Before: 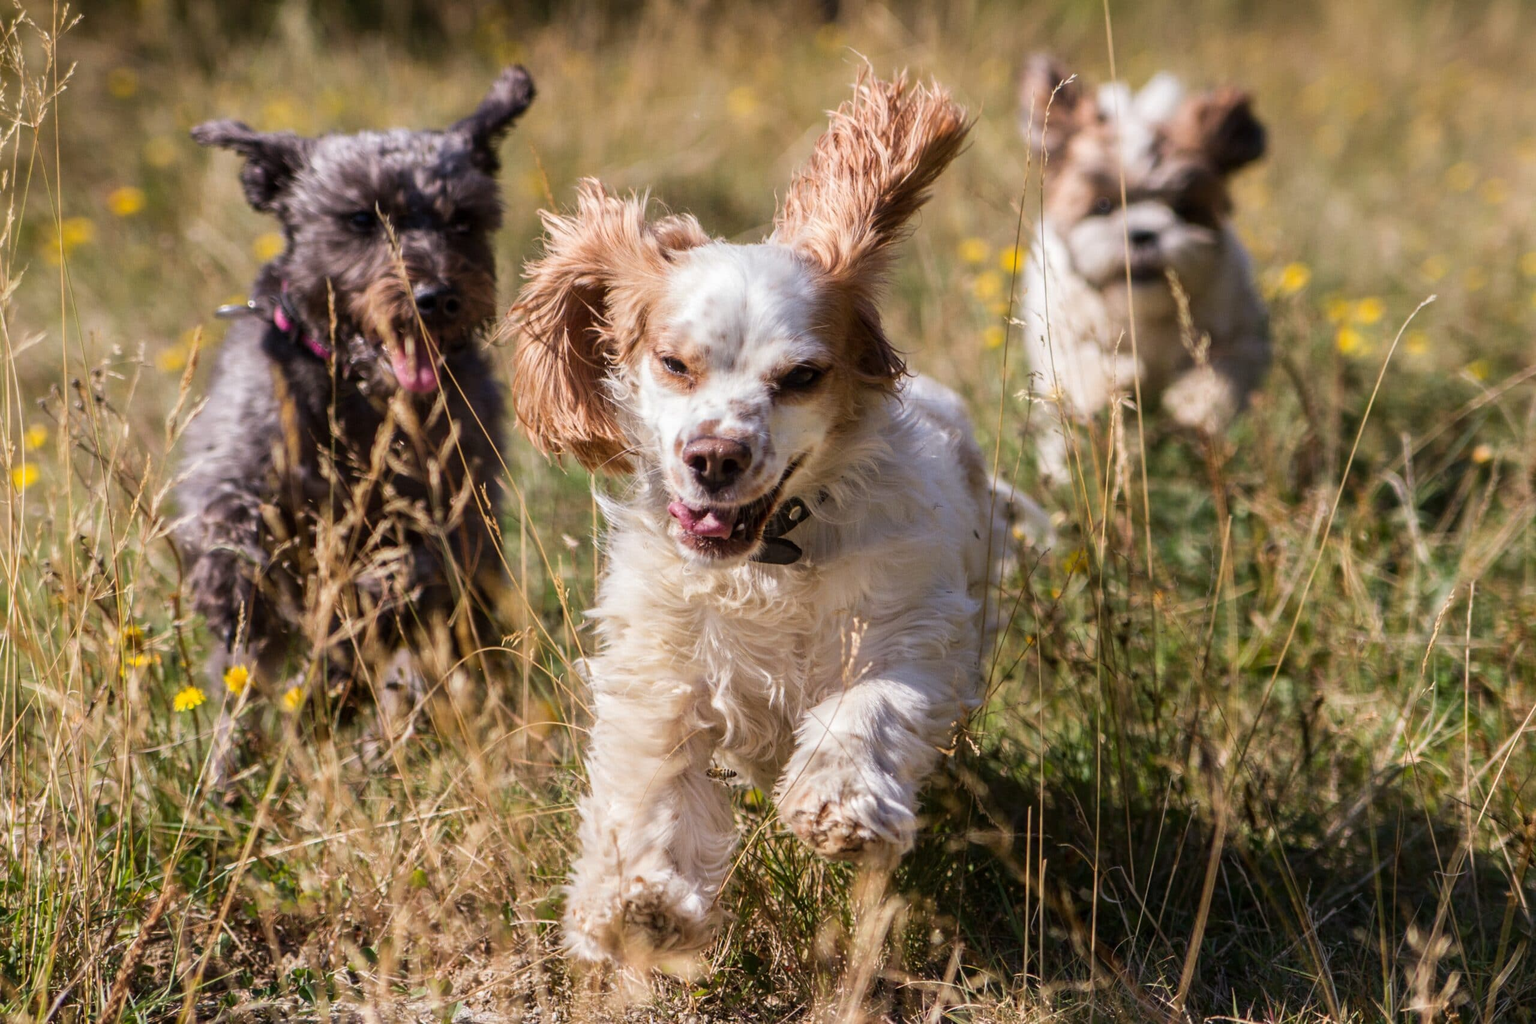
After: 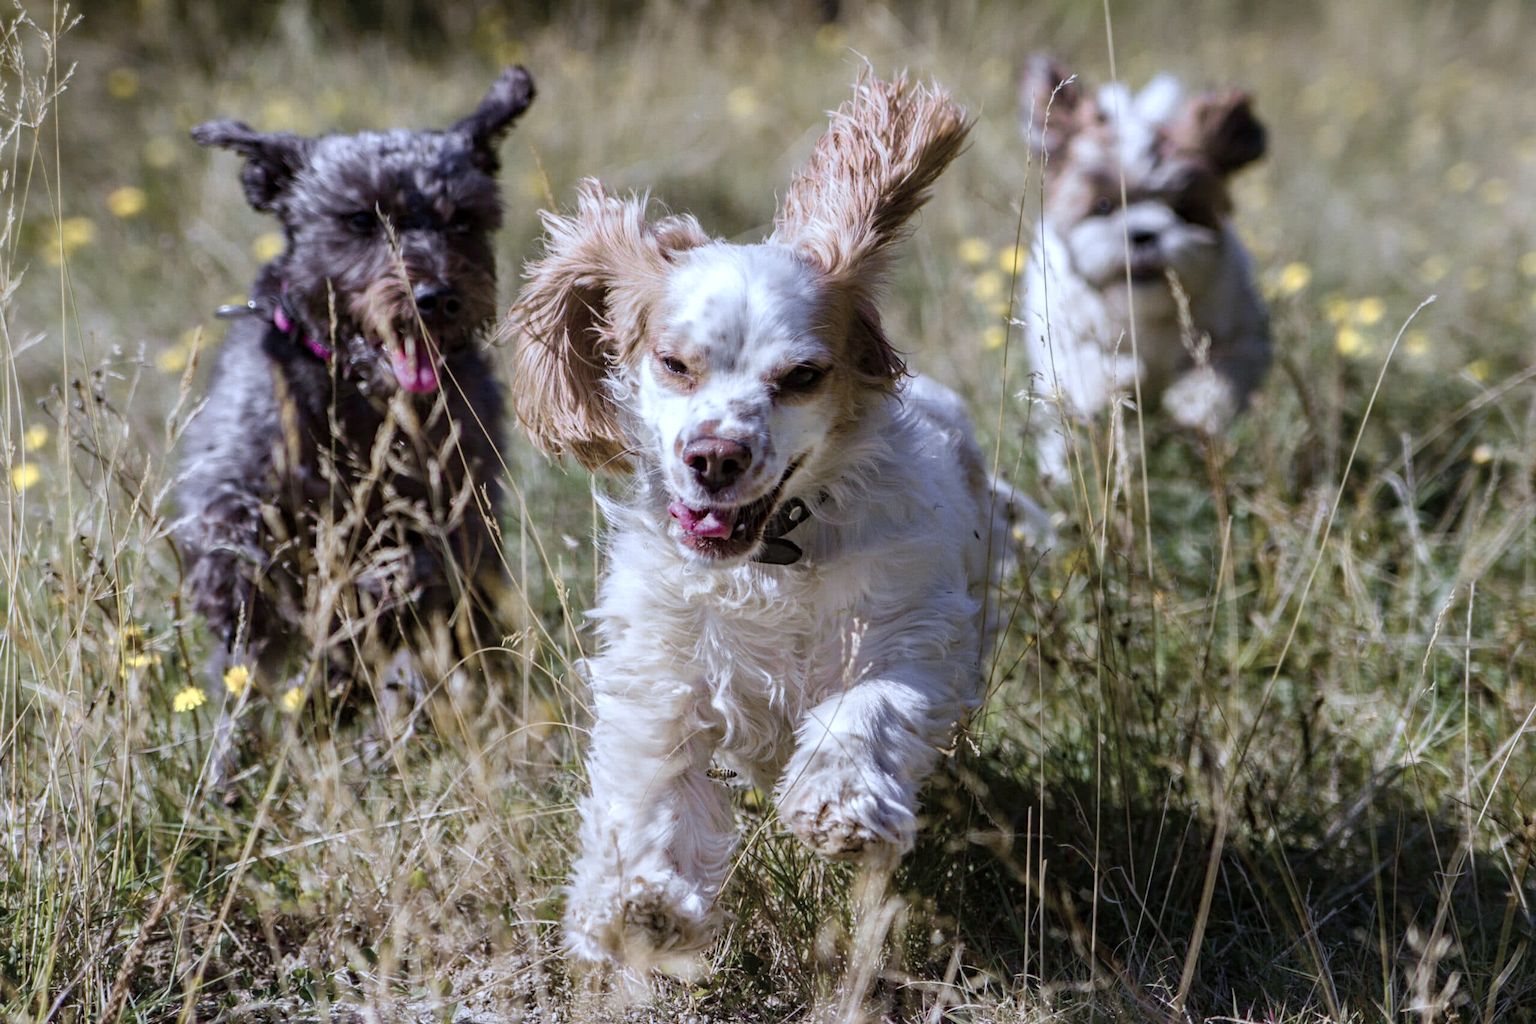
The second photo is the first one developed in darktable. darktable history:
white balance: red 0.871, blue 1.249
haze removal: compatibility mode true, adaptive false
color balance rgb: perceptual saturation grading › global saturation 20%, perceptual saturation grading › highlights -25%, perceptual saturation grading › shadows 50%
color zones: curves: ch0 [(0, 0.6) (0.129, 0.585) (0.193, 0.596) (0.429, 0.5) (0.571, 0.5) (0.714, 0.5) (0.857, 0.5) (1, 0.6)]; ch1 [(0, 0.453) (0.112, 0.245) (0.213, 0.252) (0.429, 0.233) (0.571, 0.231) (0.683, 0.242) (0.857, 0.296) (1, 0.453)]
